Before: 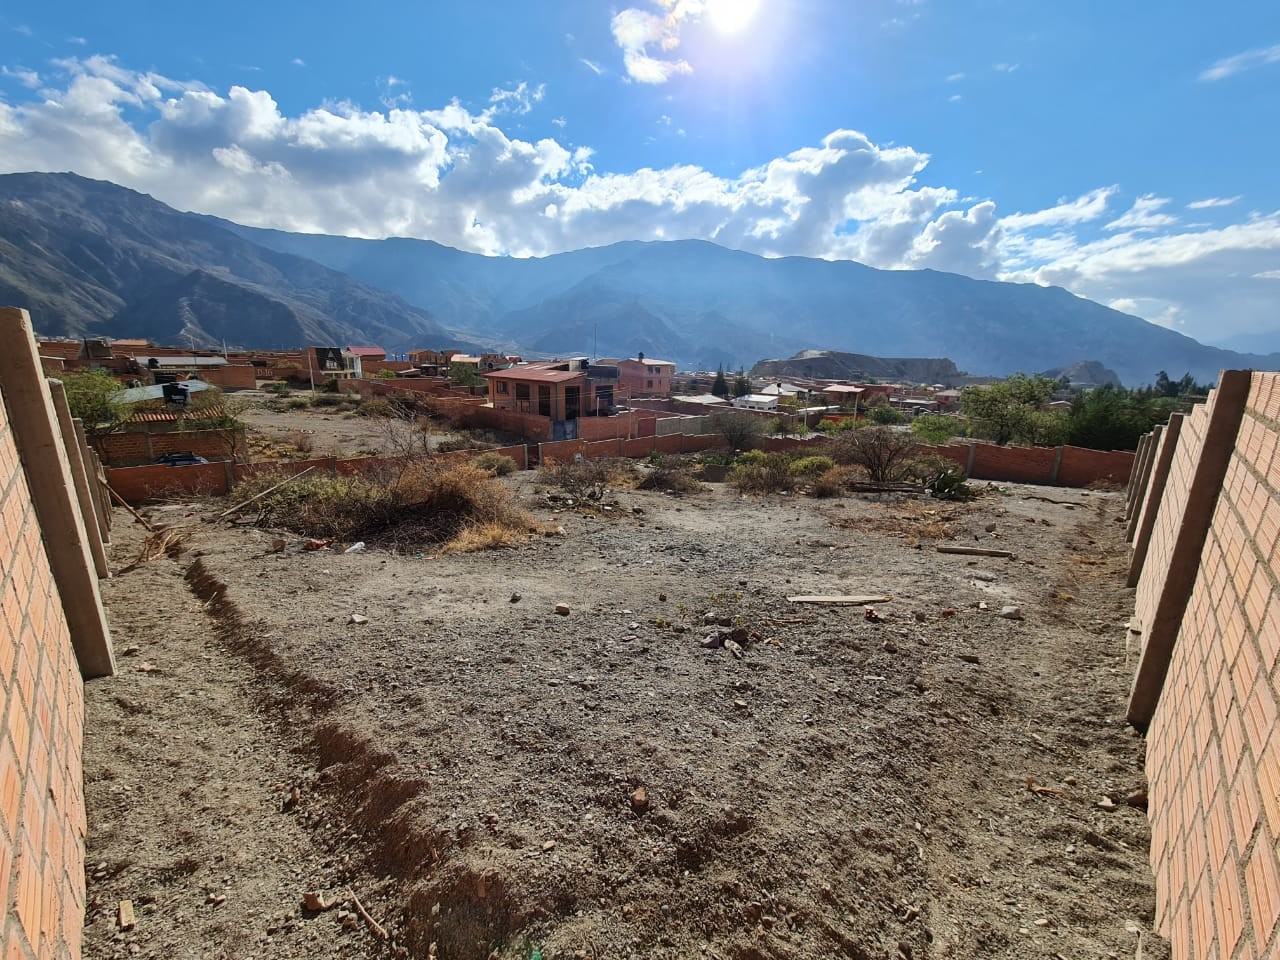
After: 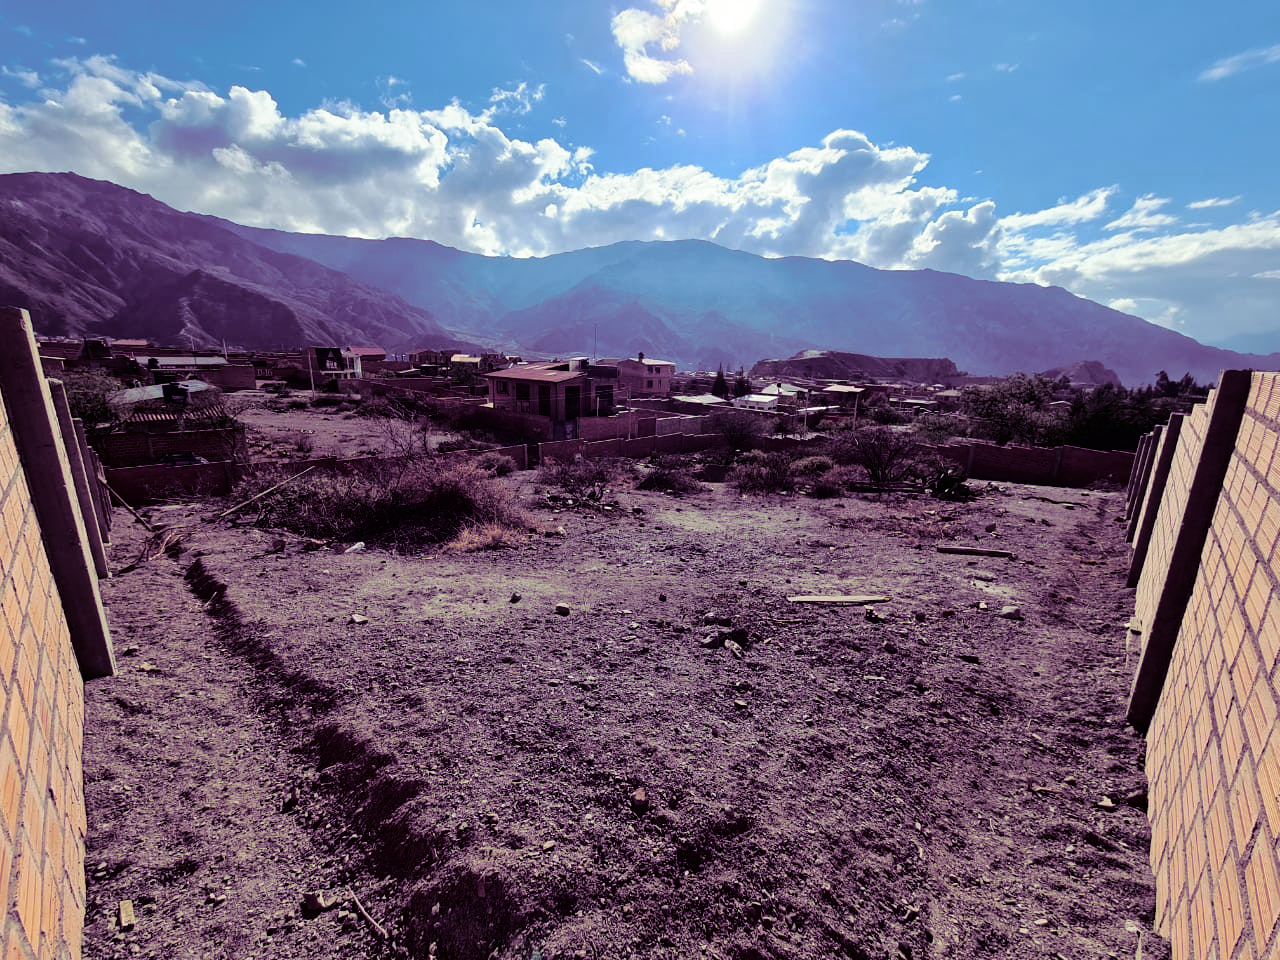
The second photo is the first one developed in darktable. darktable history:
split-toning: shadows › hue 277.2°, shadows › saturation 0.74
fill light: exposure -2 EV, width 8.6
zone system: size 8, zone [-1, 0.082, -1 ×23]
